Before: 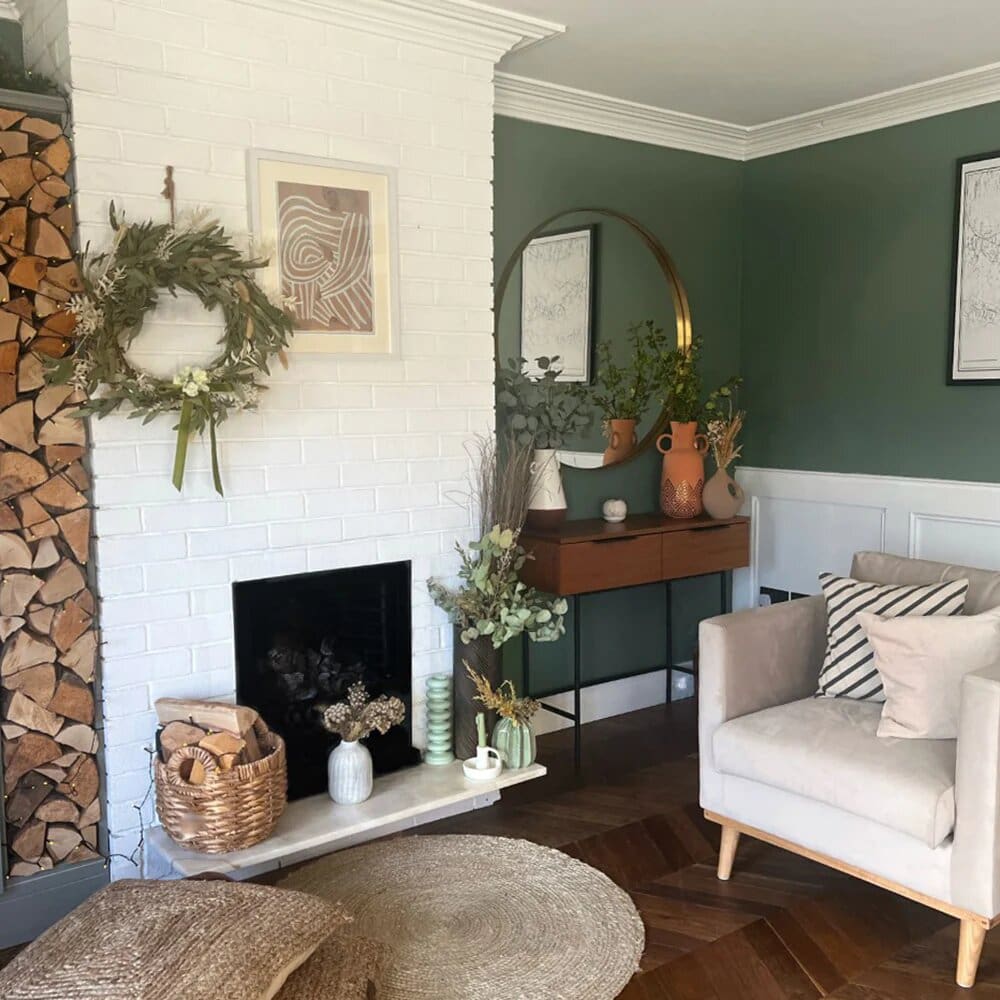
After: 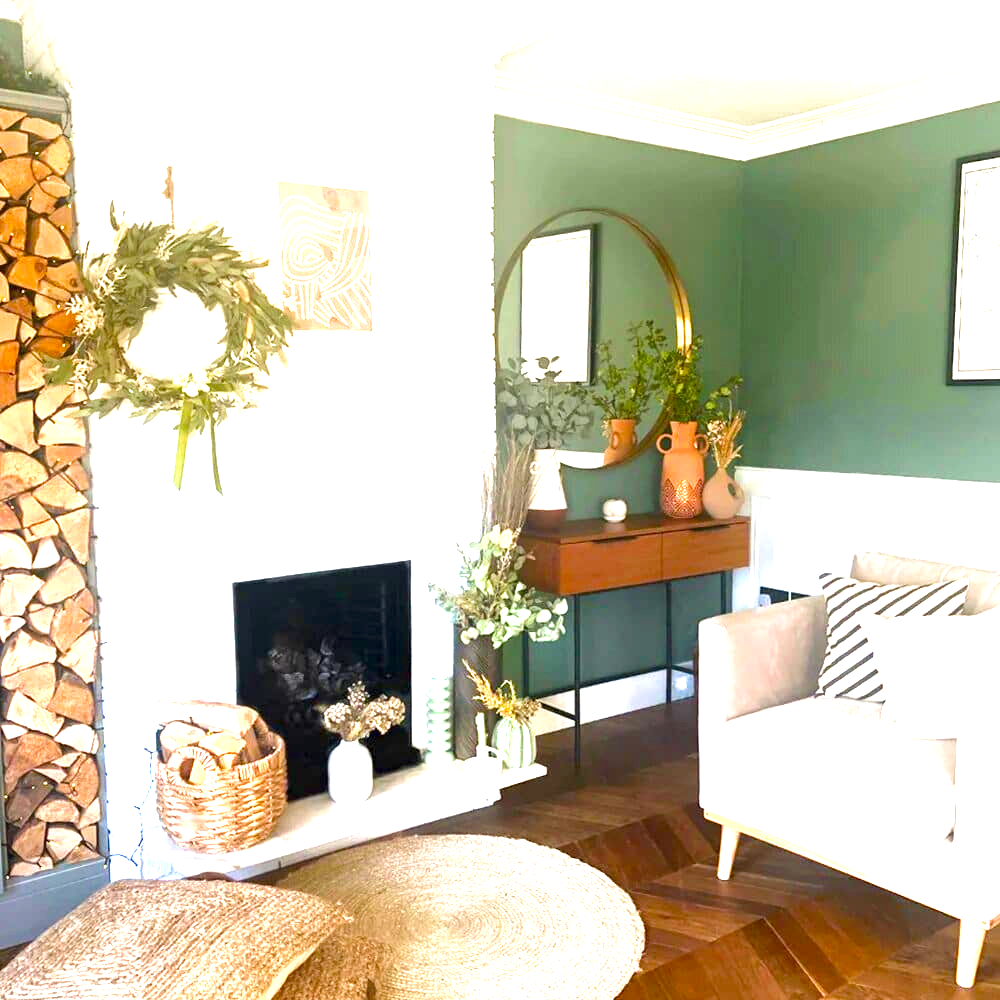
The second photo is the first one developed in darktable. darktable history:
exposure: black level correction 0.001, exposure 1.822 EV, compensate exposure bias true, compensate highlight preservation false
velvia: strength 32%, mid-tones bias 0.2
